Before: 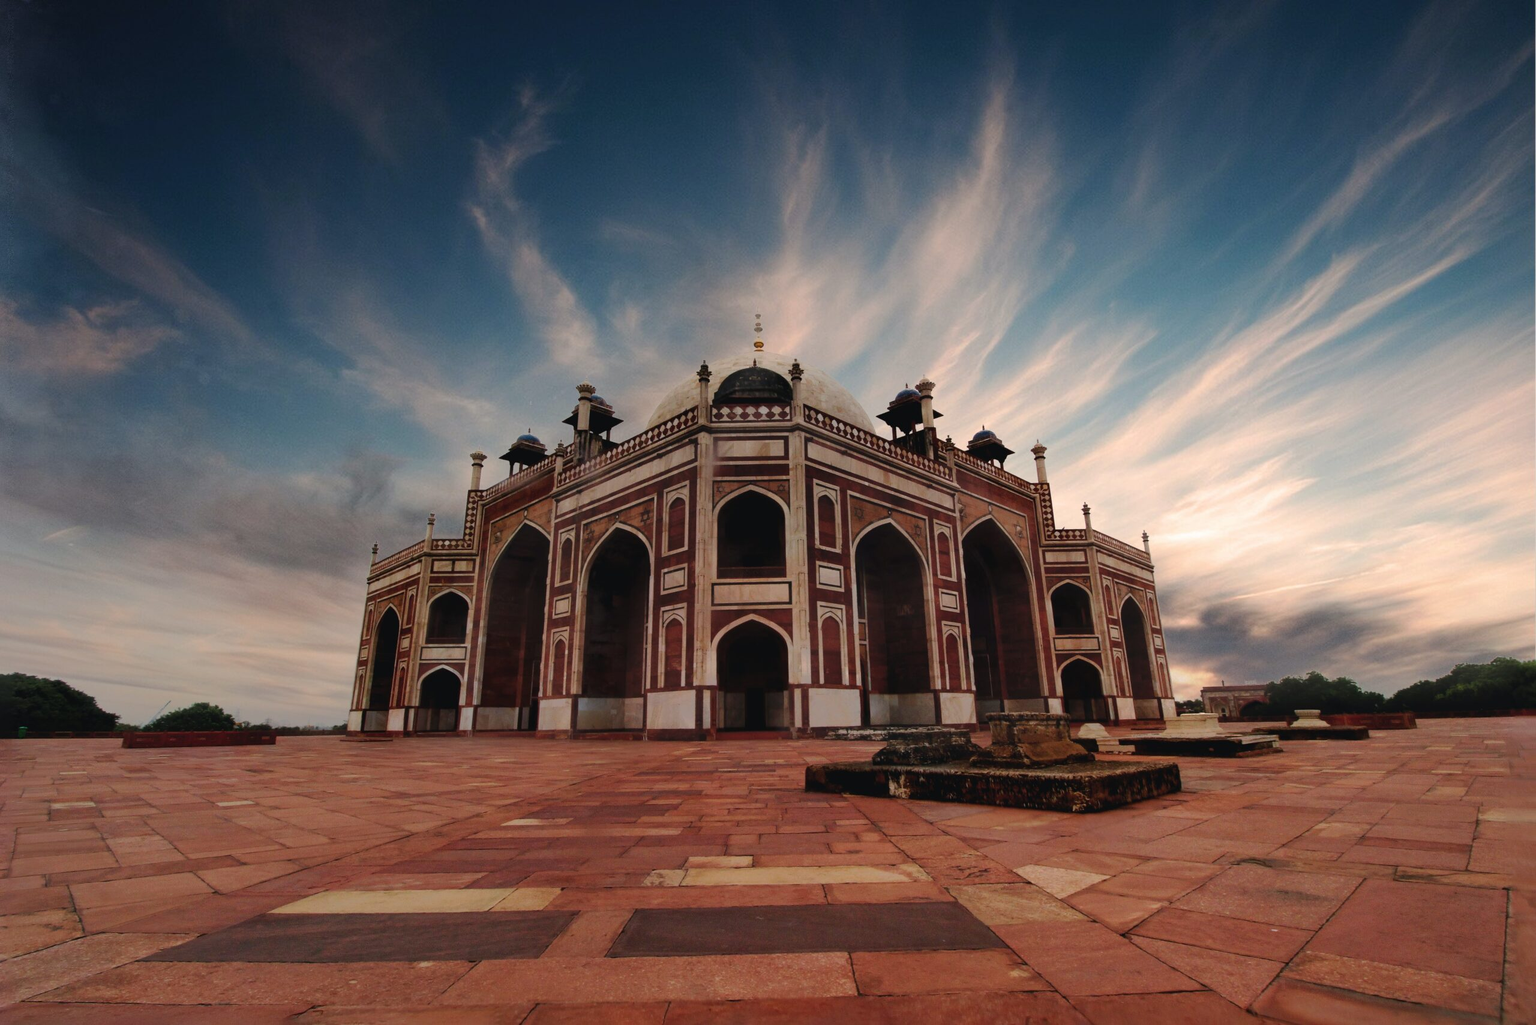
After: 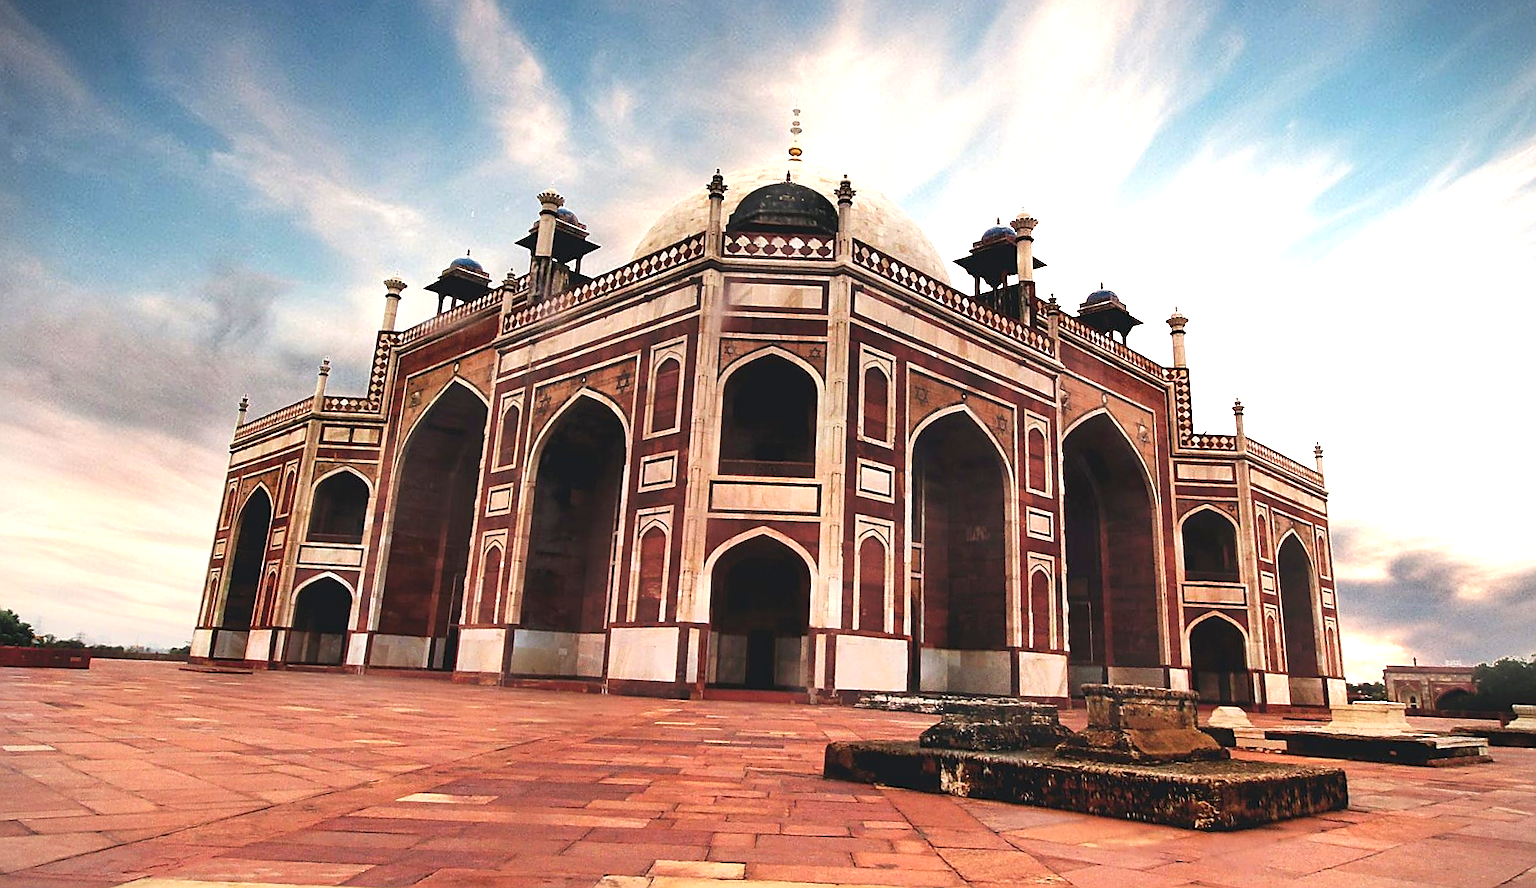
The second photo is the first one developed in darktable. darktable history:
sharpen: radius 1.4, amount 1.25, threshold 0.7
vignetting: fall-off start 92.6%, brightness -0.52, saturation -0.51, center (-0.012, 0)
crop and rotate: angle -3.37°, left 9.79%, top 20.73%, right 12.42%, bottom 11.82%
exposure: exposure 1.5 EV, compensate highlight preservation false
